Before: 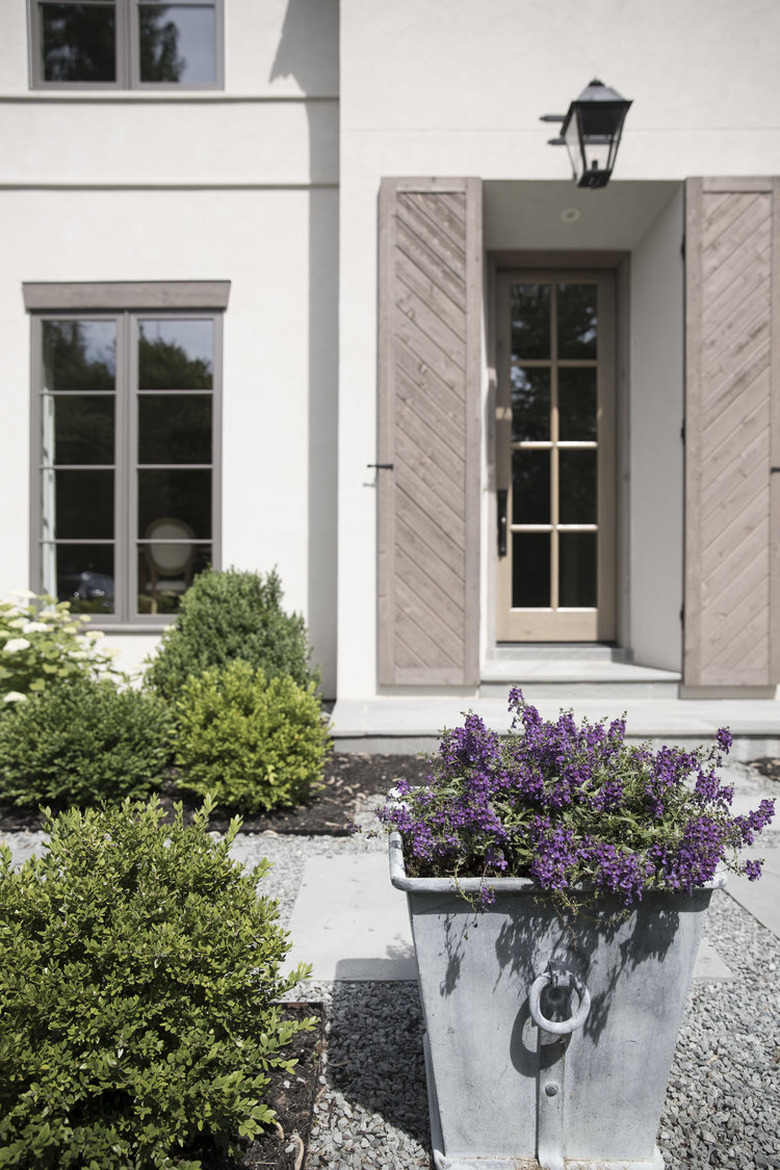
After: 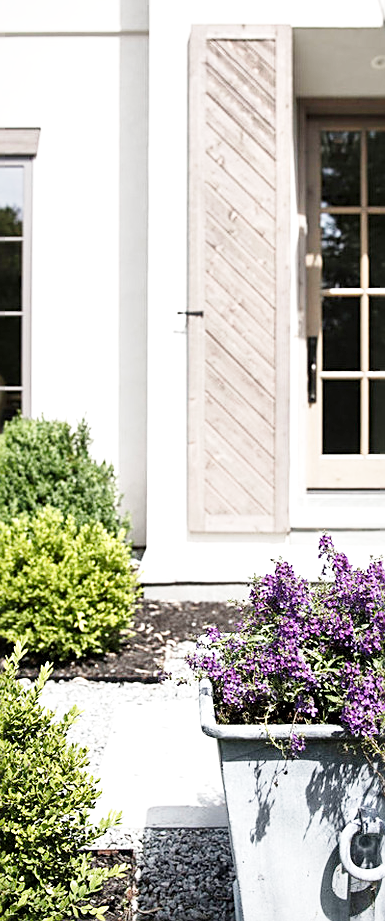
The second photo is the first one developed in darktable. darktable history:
base curve: curves: ch0 [(0, 0) (0.018, 0.026) (0.143, 0.37) (0.33, 0.731) (0.458, 0.853) (0.735, 0.965) (0.905, 0.986) (1, 1)], preserve colors none
crop and rotate: angle 0.017°, left 24.471%, top 13.063%, right 26.12%, bottom 8.152%
sharpen: on, module defaults
local contrast: mode bilateral grid, contrast 25, coarseness 60, detail 152%, midtone range 0.2
